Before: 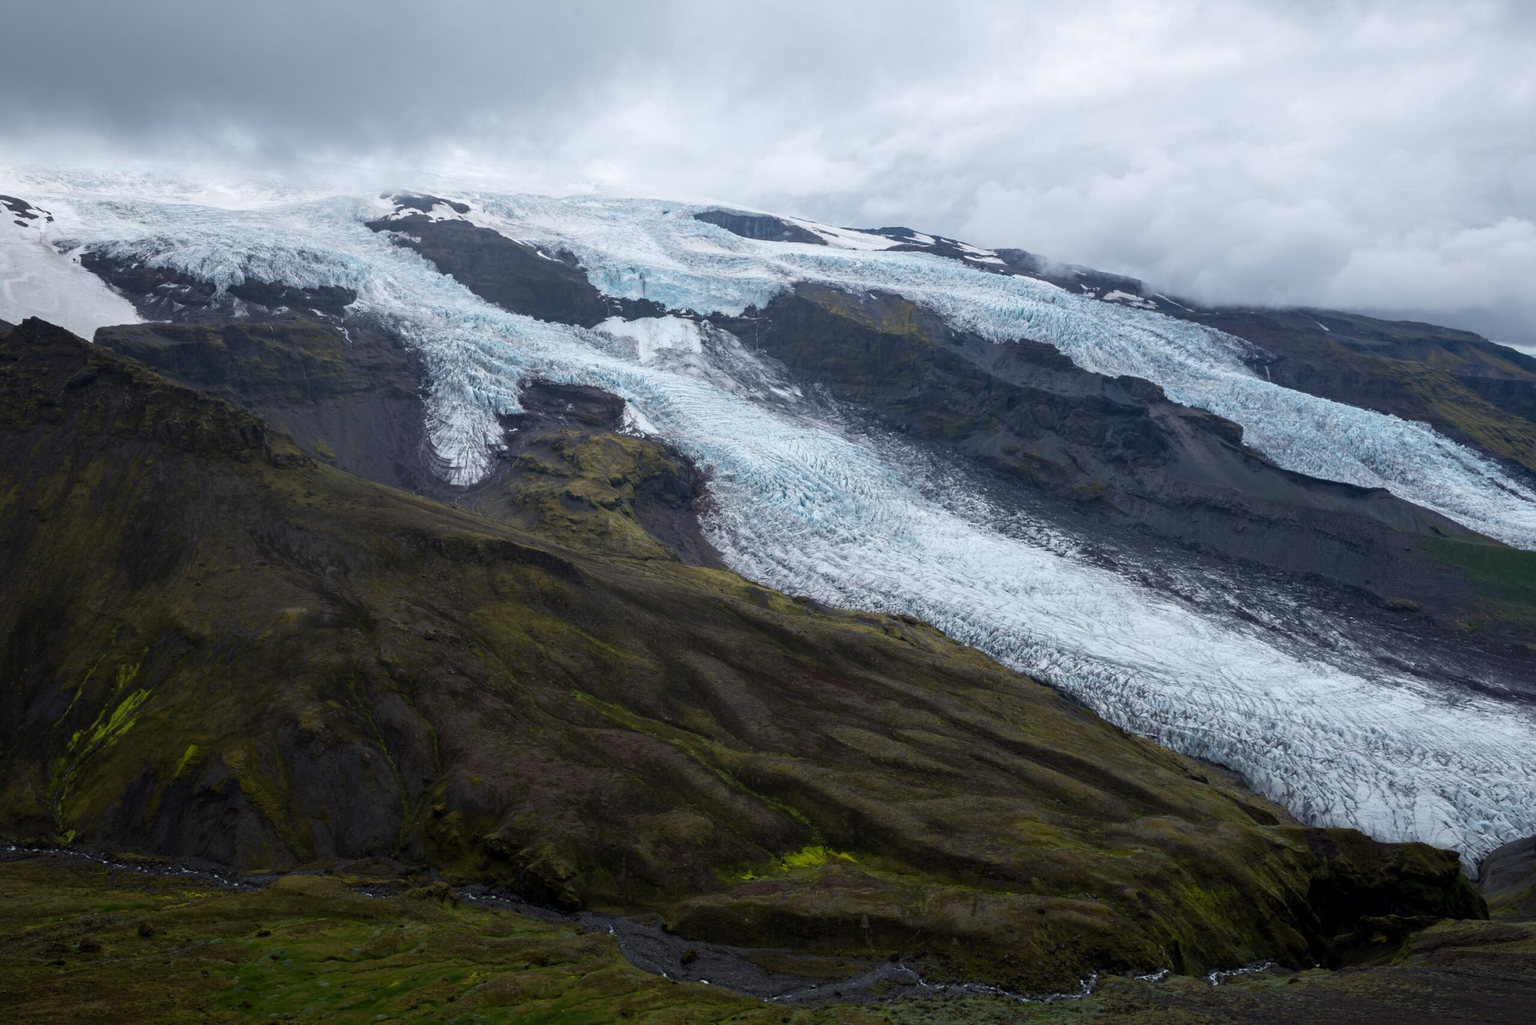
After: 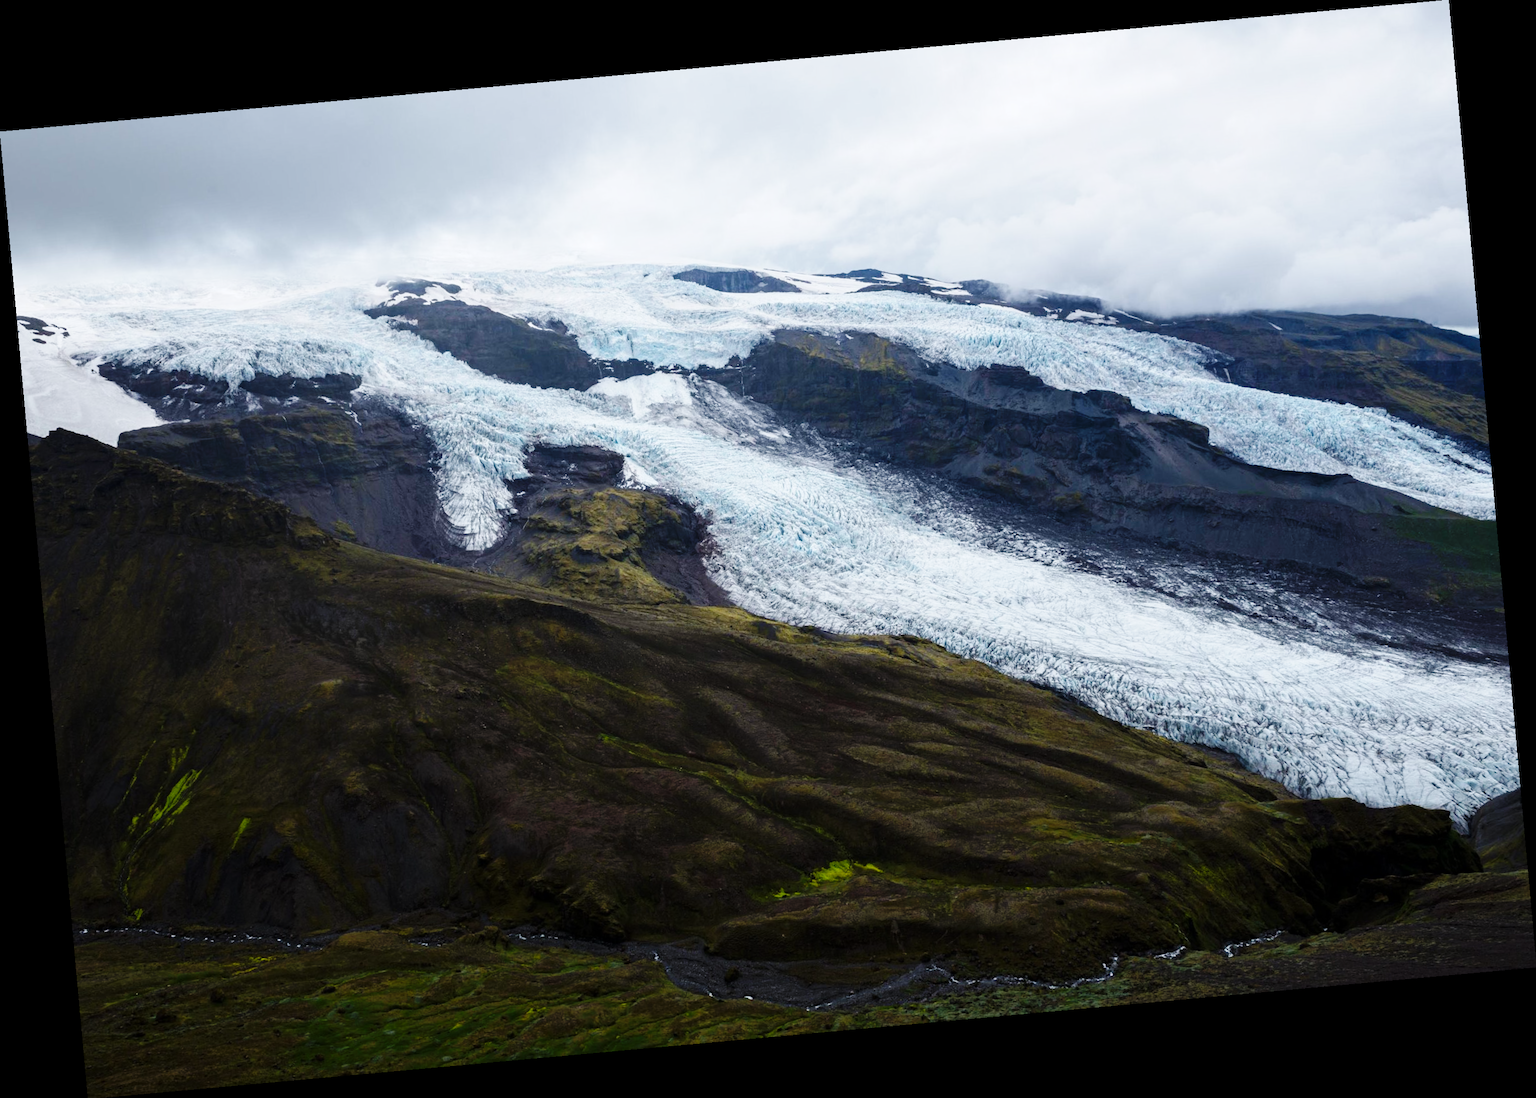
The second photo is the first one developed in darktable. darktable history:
base curve: curves: ch0 [(0, 0) (0.036, 0.025) (0.121, 0.166) (0.206, 0.329) (0.605, 0.79) (1, 1)], preserve colors none
rotate and perspective: rotation -5.2°, automatic cropping off
